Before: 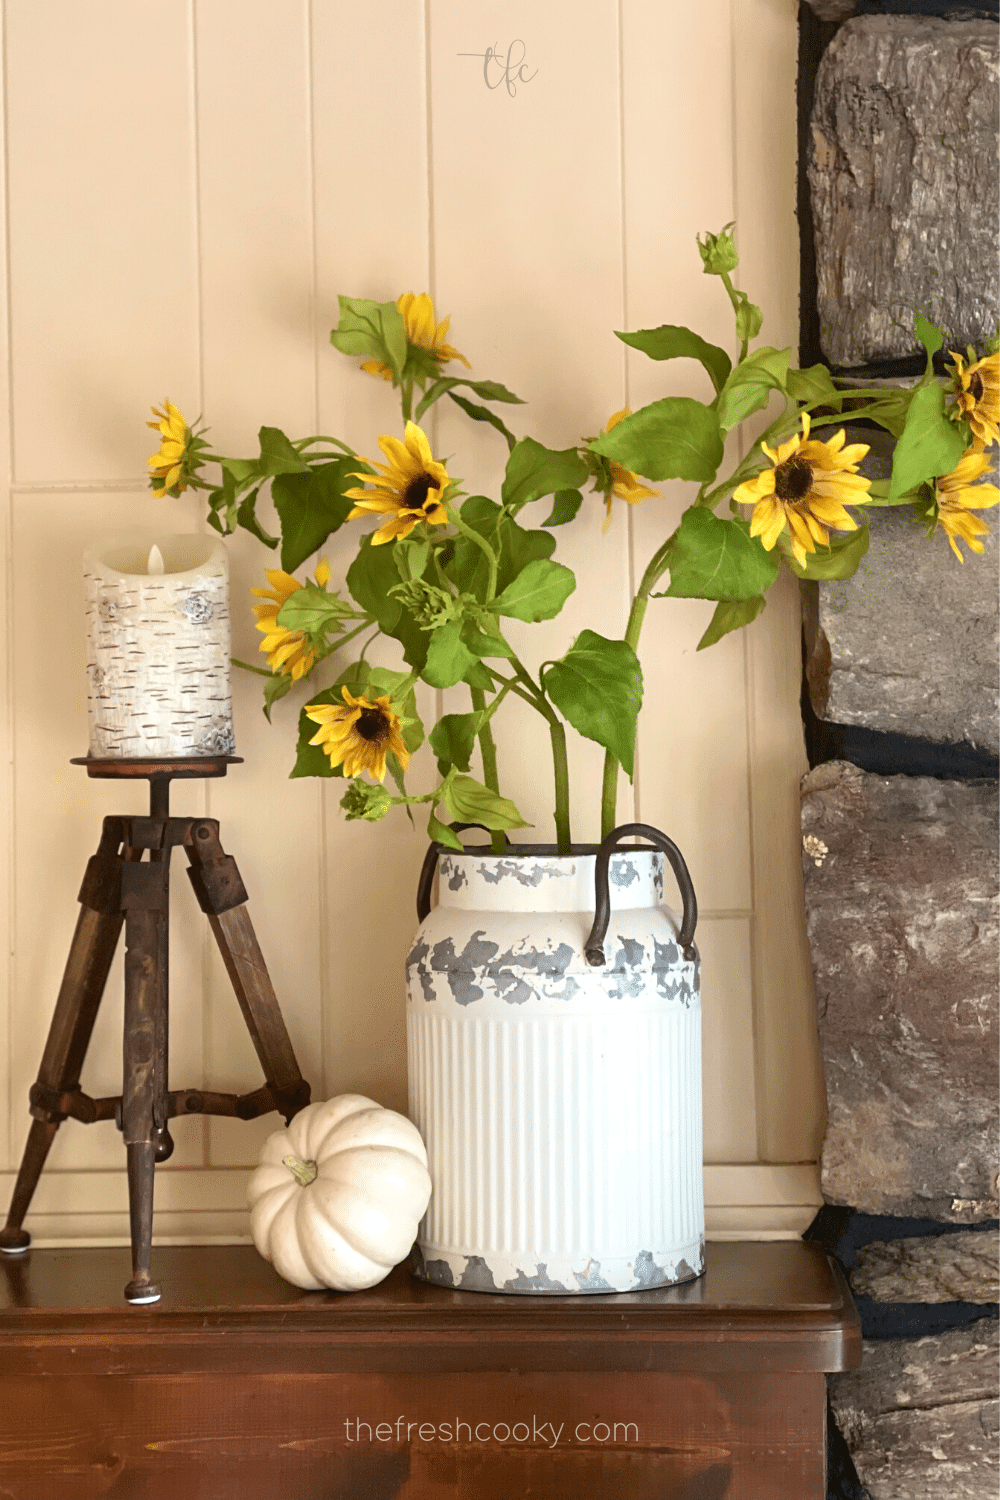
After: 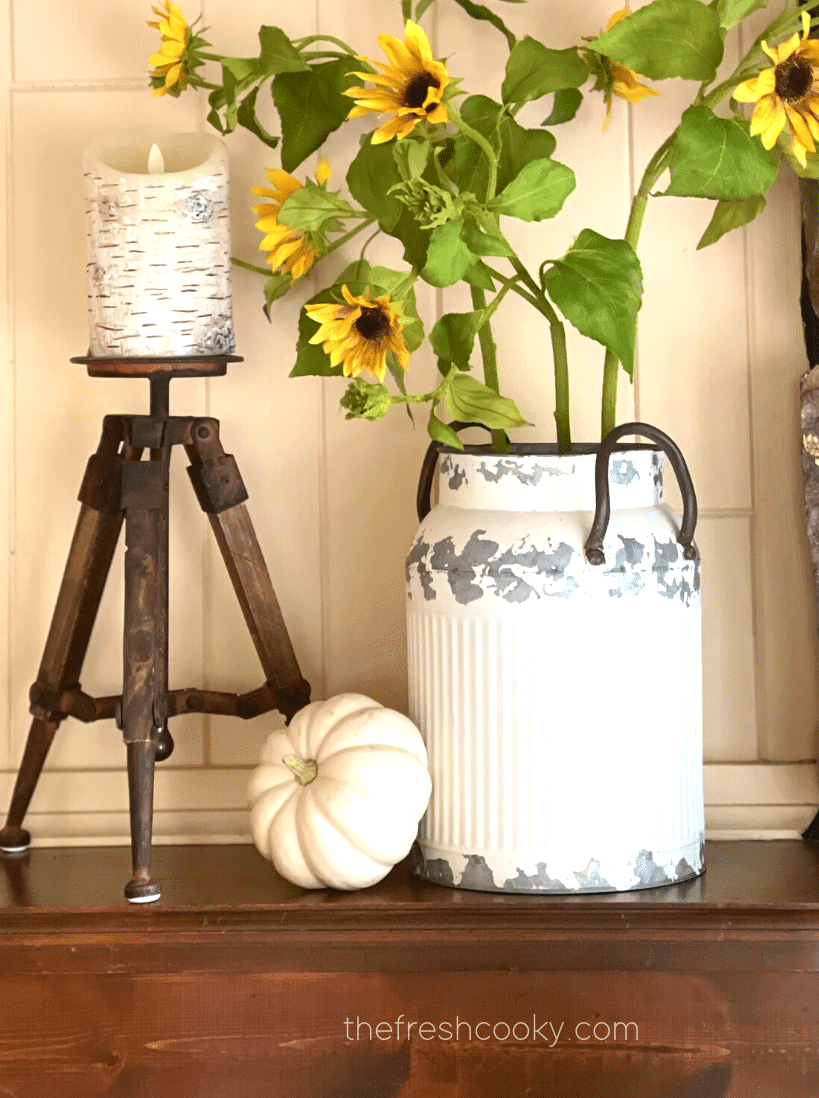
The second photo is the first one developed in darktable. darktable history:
exposure: exposure 0.364 EV, compensate highlight preservation false
crop: top 26.791%, right 18%
